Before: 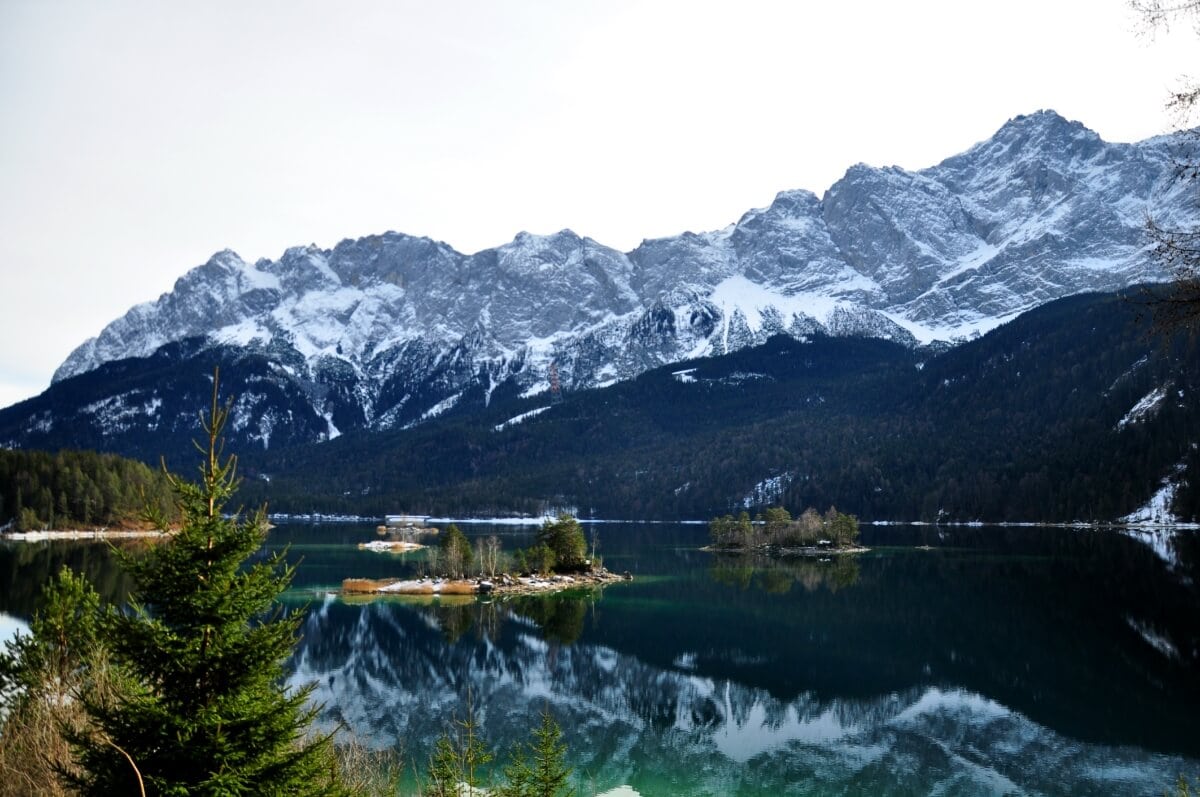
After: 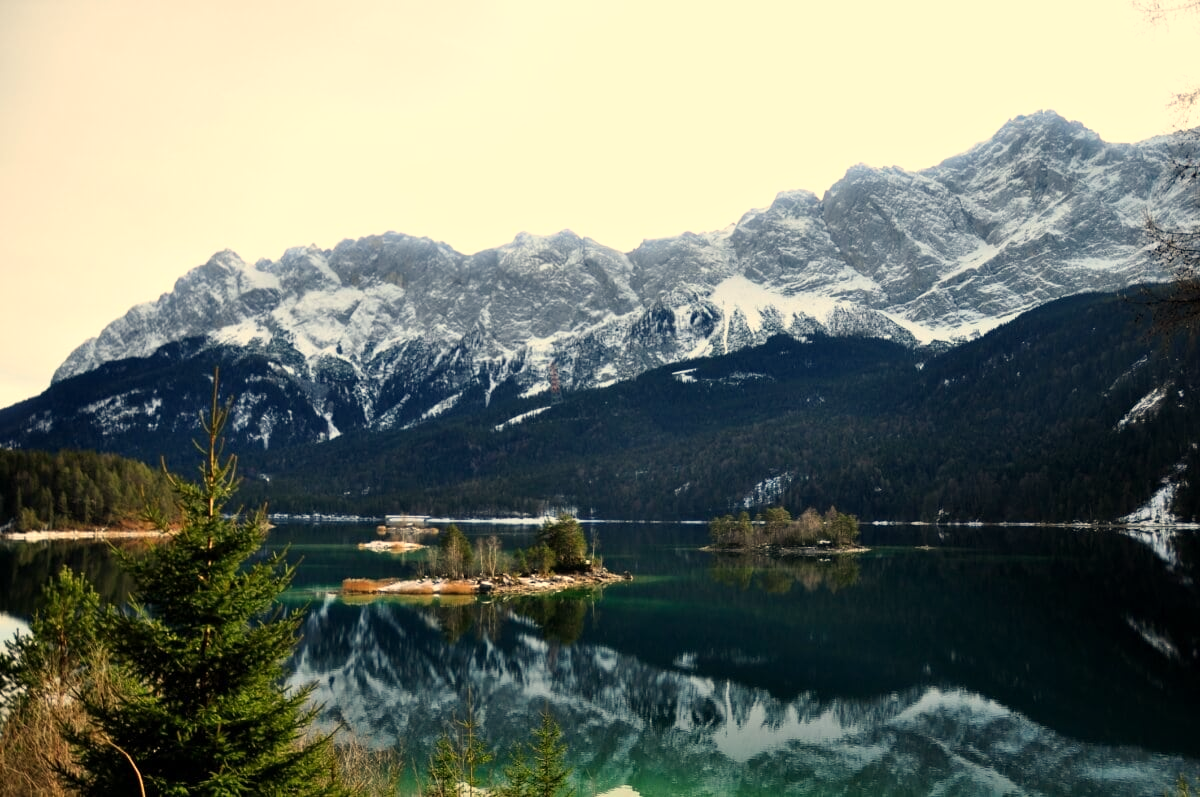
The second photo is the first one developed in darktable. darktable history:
bloom: size 3%, threshold 100%, strength 0%
white balance: red 1.123, blue 0.83
